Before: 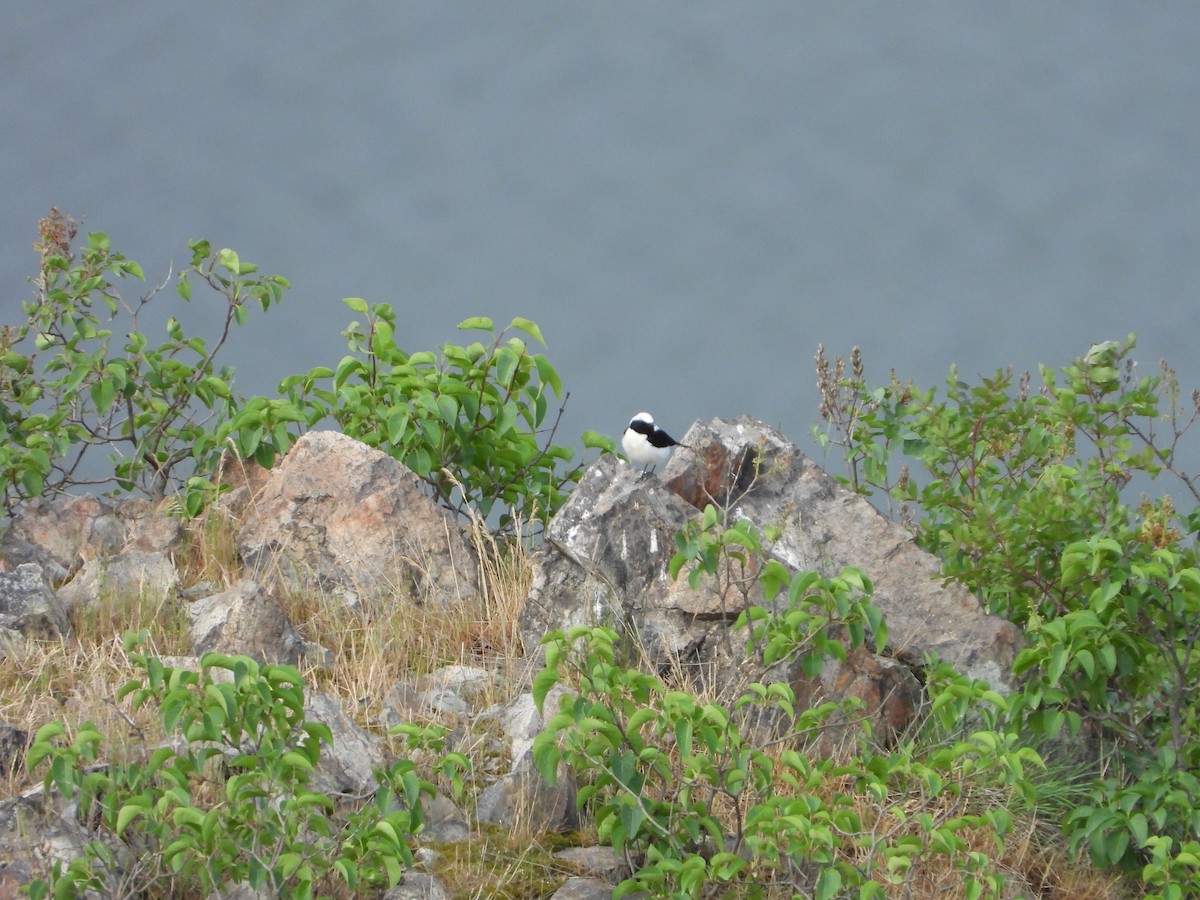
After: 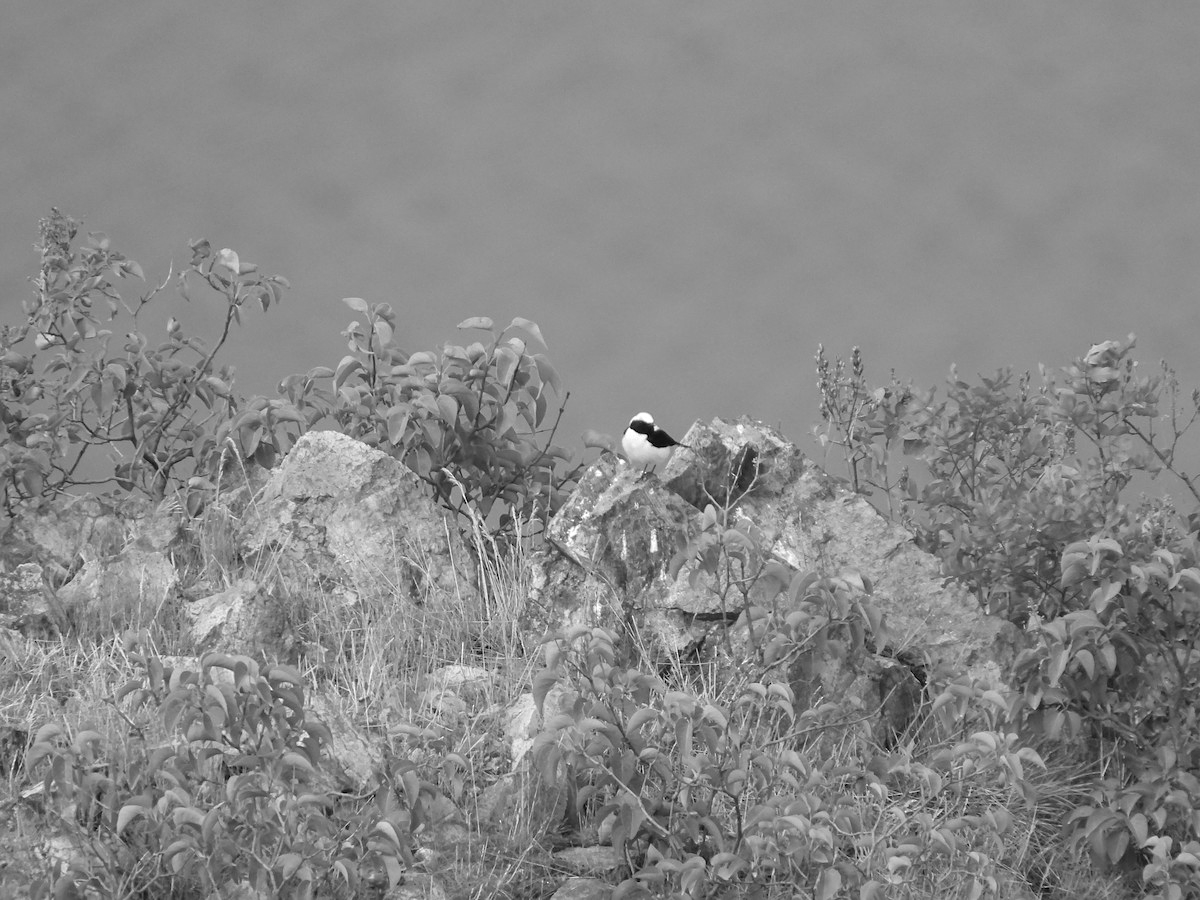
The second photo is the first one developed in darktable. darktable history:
monochrome: on, module defaults
sharpen: amount 0.2
